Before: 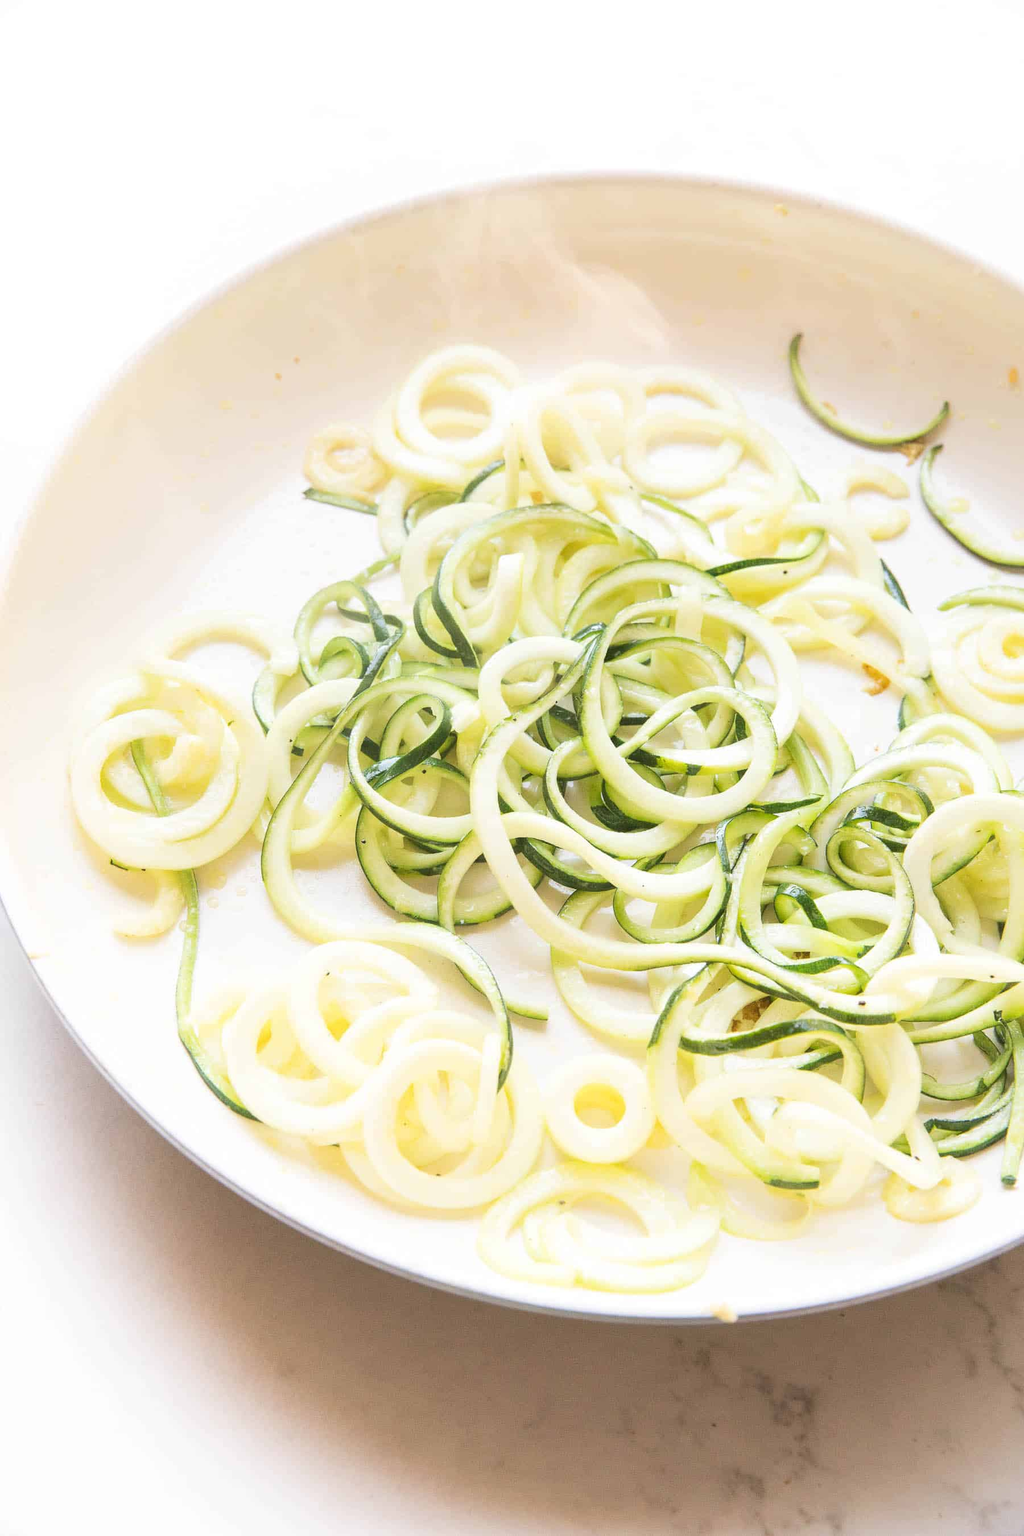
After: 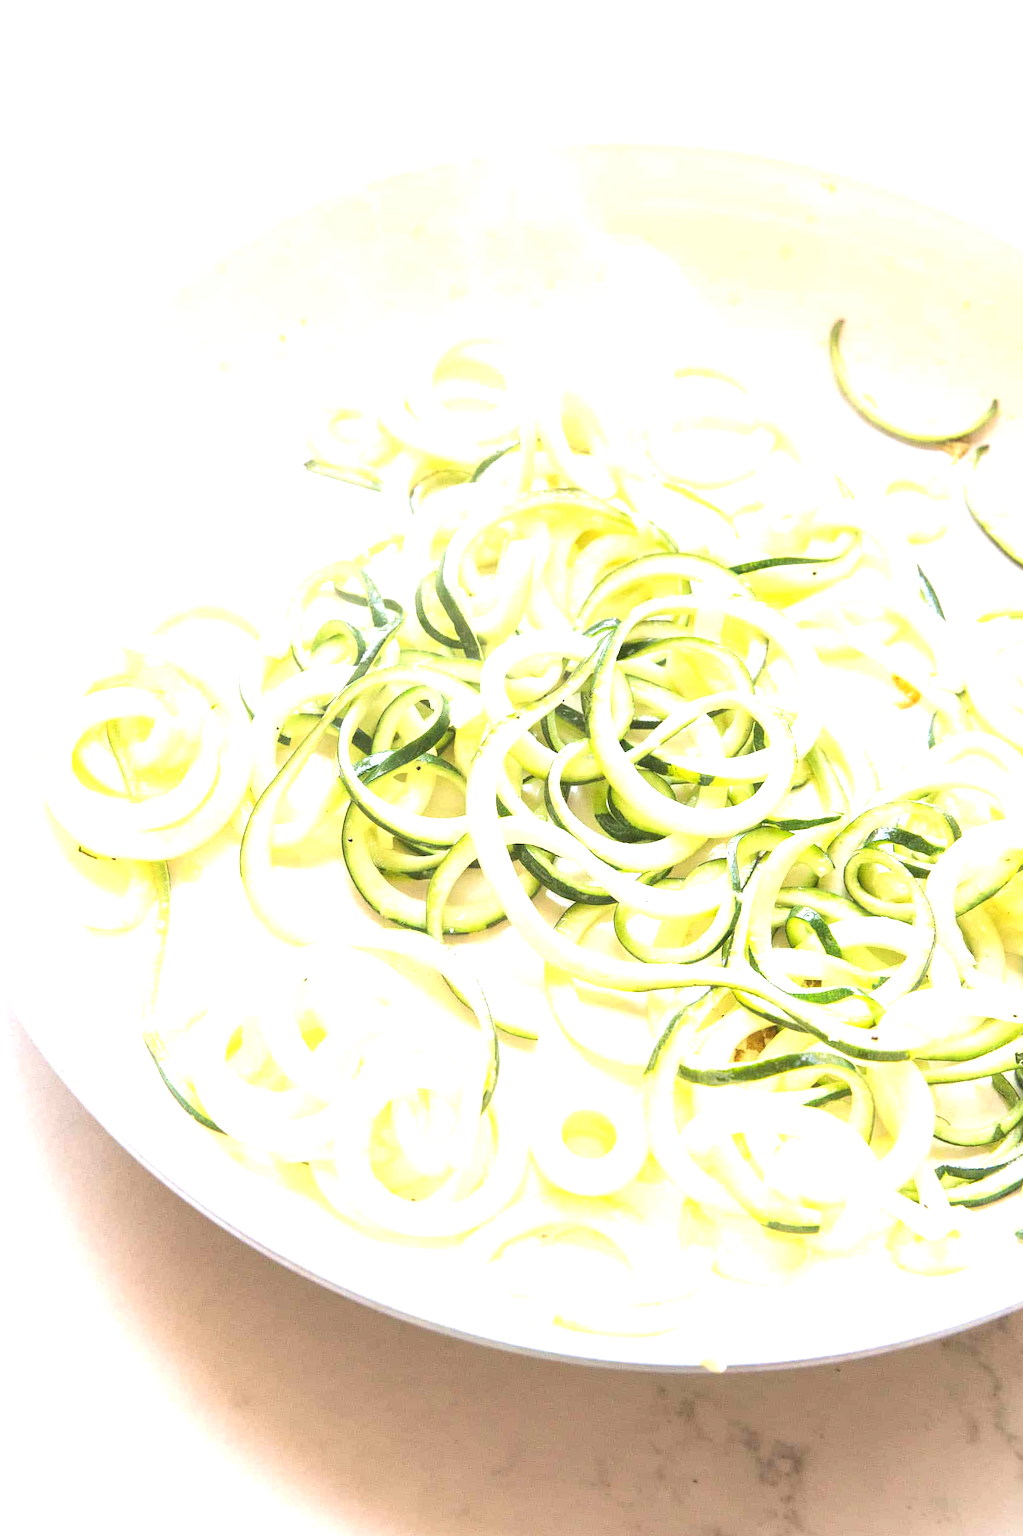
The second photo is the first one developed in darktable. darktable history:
crop and rotate: angle -2.71°
exposure: black level correction 0, exposure 0.839 EV, compensate exposure bias true, compensate highlight preservation false
